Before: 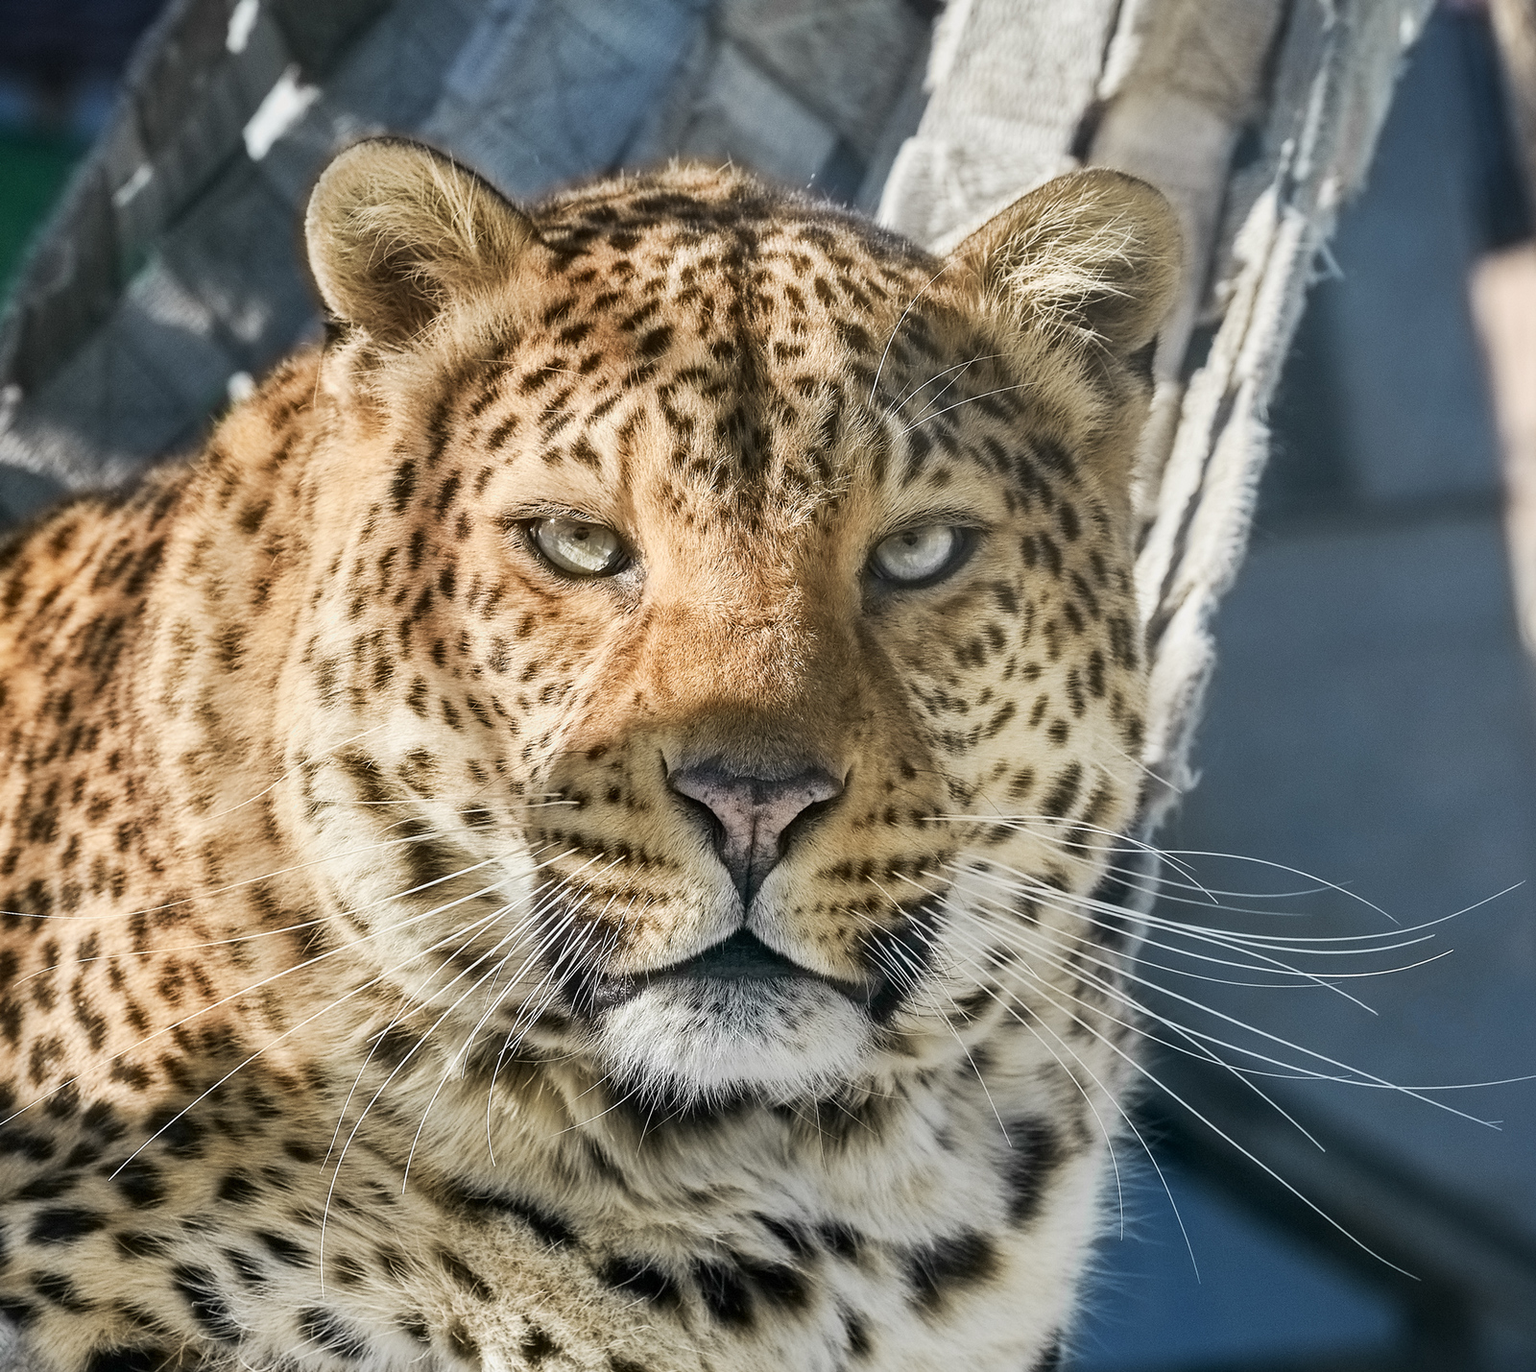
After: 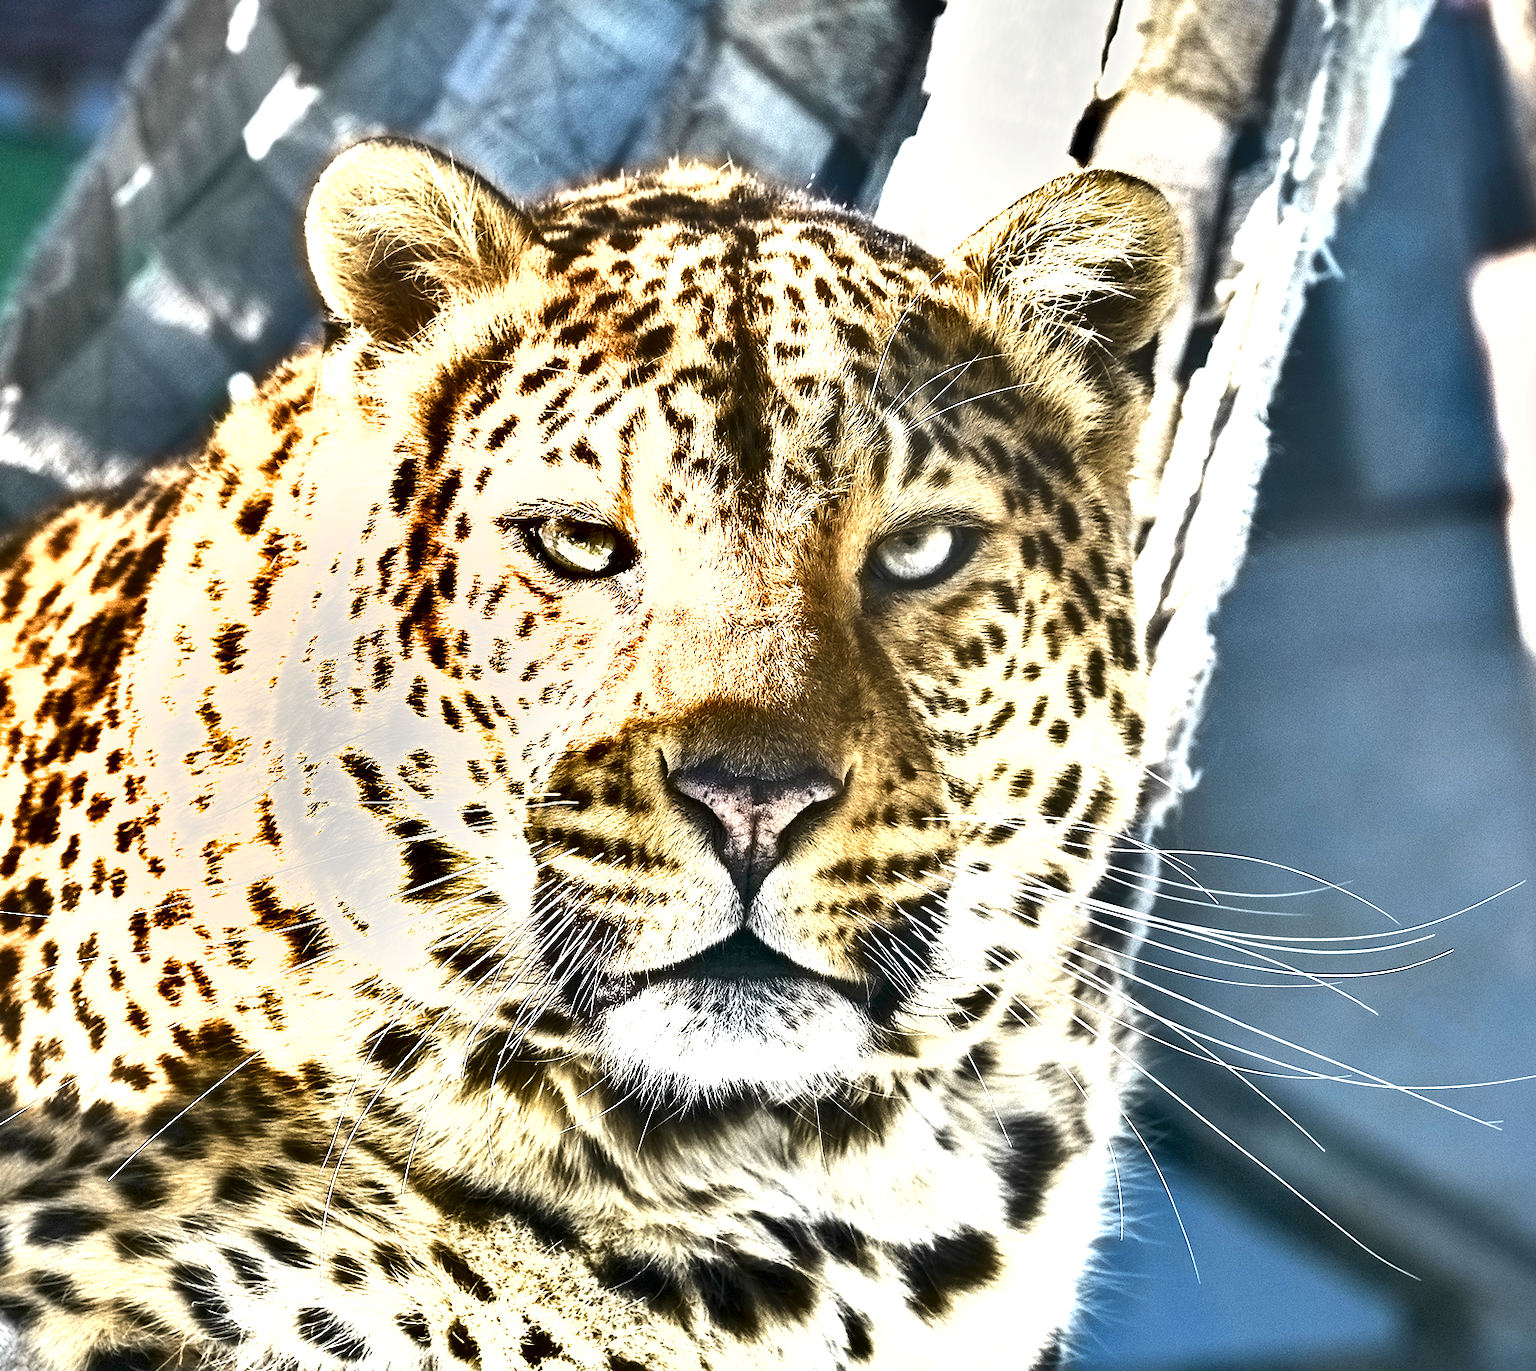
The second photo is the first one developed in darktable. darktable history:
exposure: black level correction 0, exposure 1.701 EV, compensate highlight preservation false
shadows and highlights: radius 116.79, shadows 41.77, highlights -62.24, soften with gaussian
